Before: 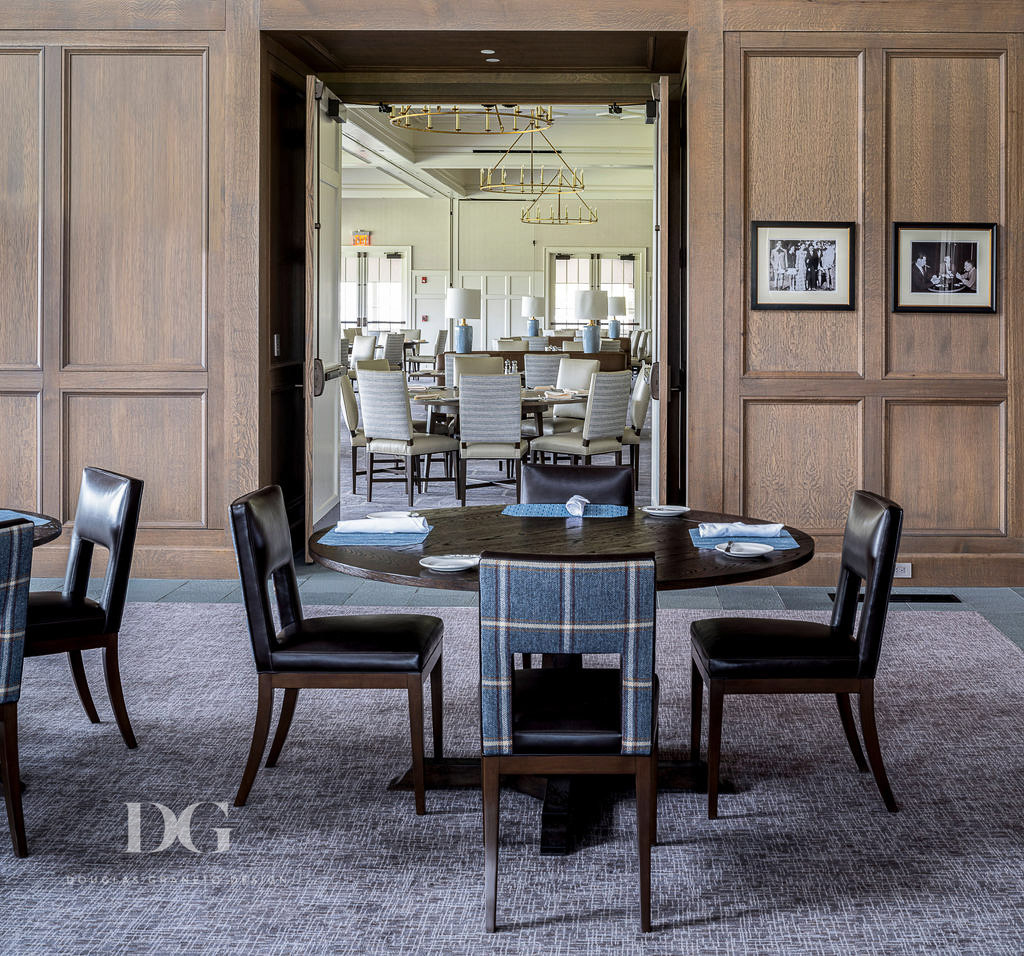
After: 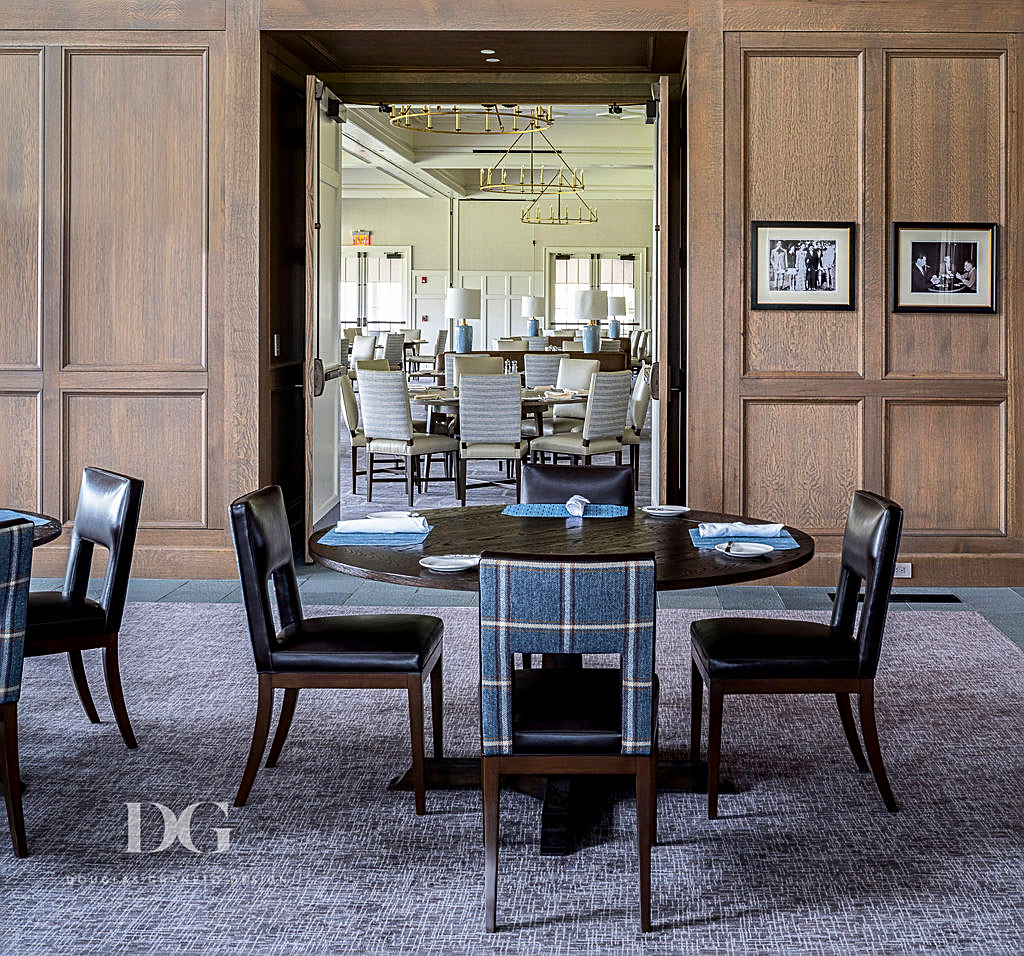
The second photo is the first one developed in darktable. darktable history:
contrast brightness saturation: contrast 0.08, saturation 0.2
sharpen: on, module defaults
